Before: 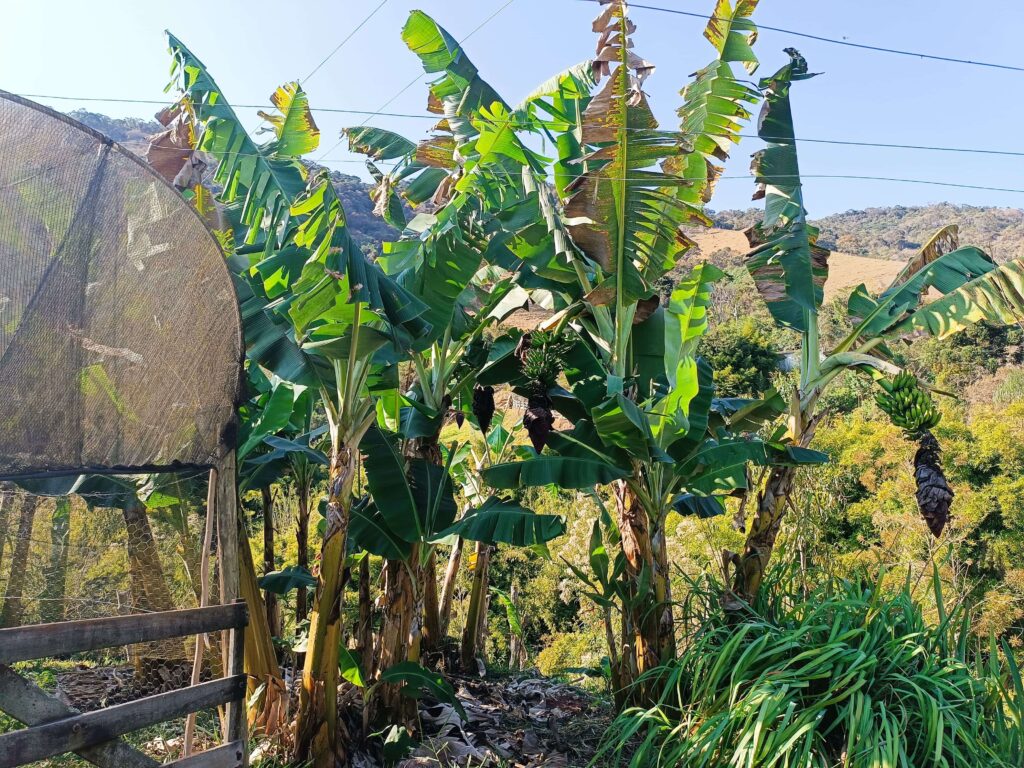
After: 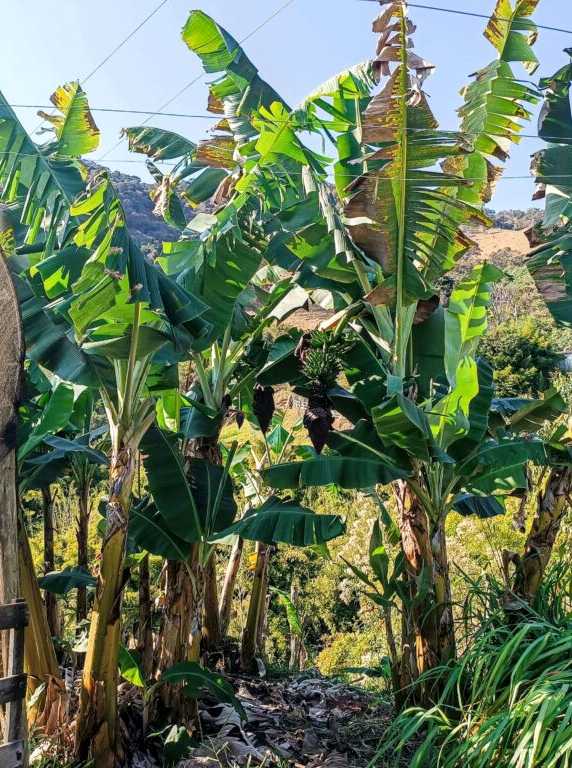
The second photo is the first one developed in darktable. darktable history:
local contrast: on, module defaults
crop: left 21.503%, right 22.624%
